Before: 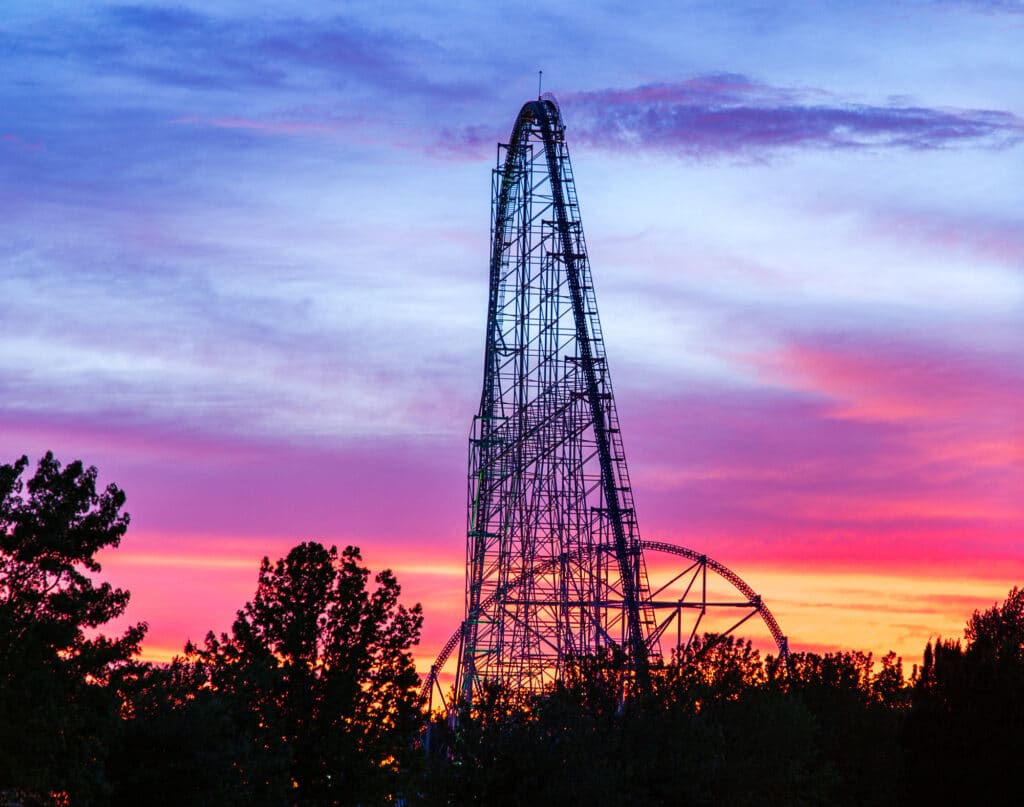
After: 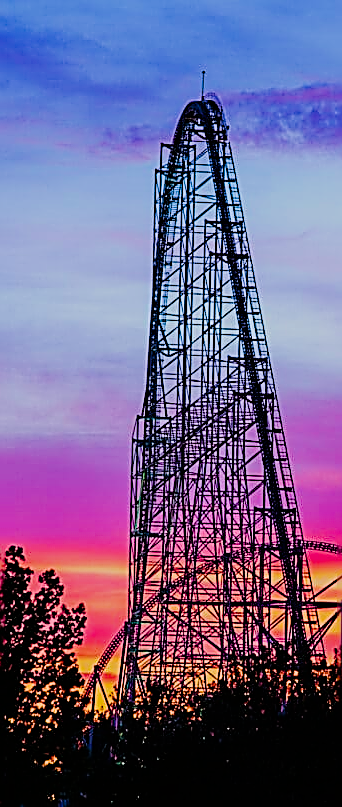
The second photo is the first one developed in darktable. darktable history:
sharpen: amount 1.982
crop: left 32.984%, right 33.615%
color balance rgb: perceptual saturation grading › global saturation 25.182%, global vibrance 45.005%
filmic rgb: black relative exposure -7.22 EV, white relative exposure 5.37 EV, hardness 3.02
